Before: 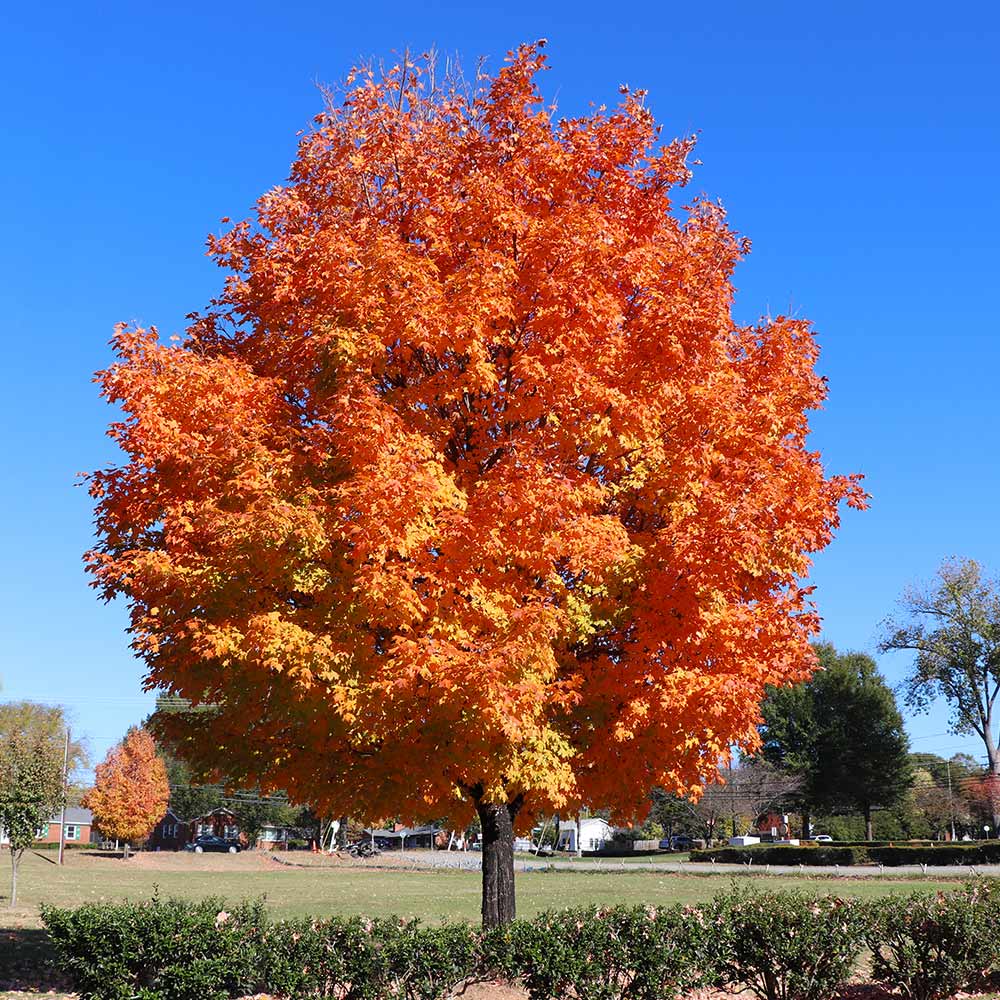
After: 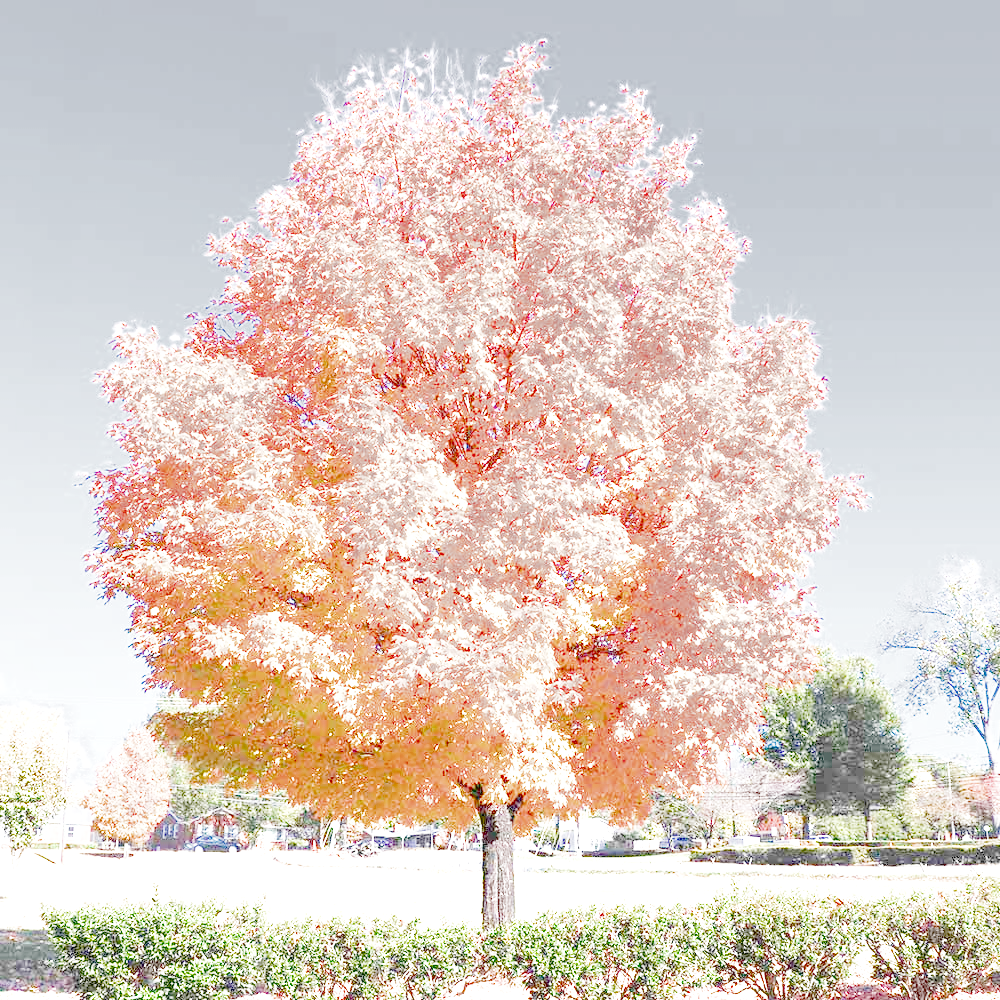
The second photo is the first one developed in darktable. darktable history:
color balance: output saturation 110%
exposure: exposure 0.6 EV, compensate highlight preservation false
local contrast: on, module defaults
filmic rgb: middle gray luminance 9.23%, black relative exposure -10.55 EV, white relative exposure 3.45 EV, threshold 6 EV, target black luminance 0%, hardness 5.98, latitude 59.69%, contrast 1.087, highlights saturation mix 5%, shadows ↔ highlights balance 29.23%, add noise in highlights 0, color science v3 (2019), use custom middle-gray values true, iterations of high-quality reconstruction 0, contrast in highlights soft, enable highlight reconstruction true
